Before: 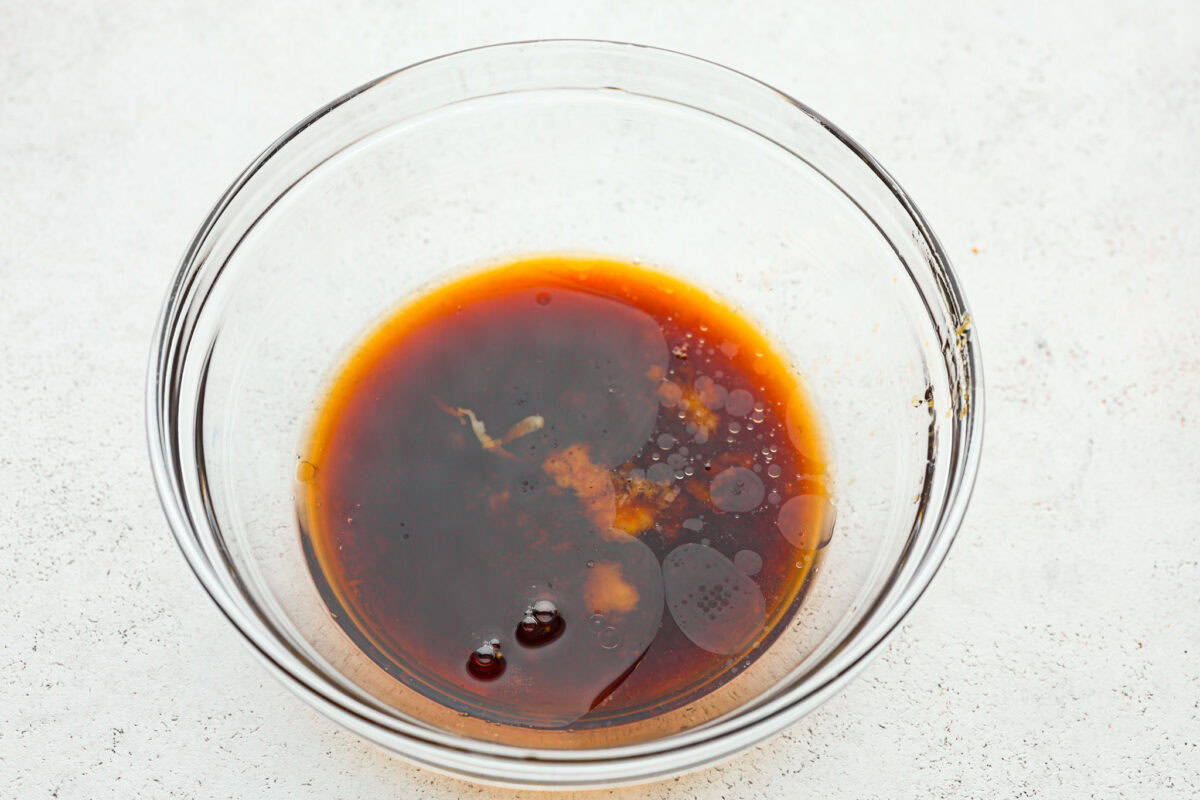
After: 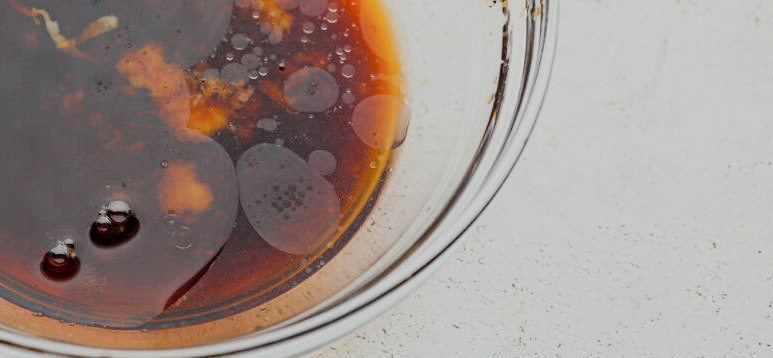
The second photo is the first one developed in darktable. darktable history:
crop and rotate: left 35.509%, top 50.238%, bottom 4.934%
filmic rgb: black relative exposure -7.32 EV, white relative exposure 5.09 EV, hardness 3.2
